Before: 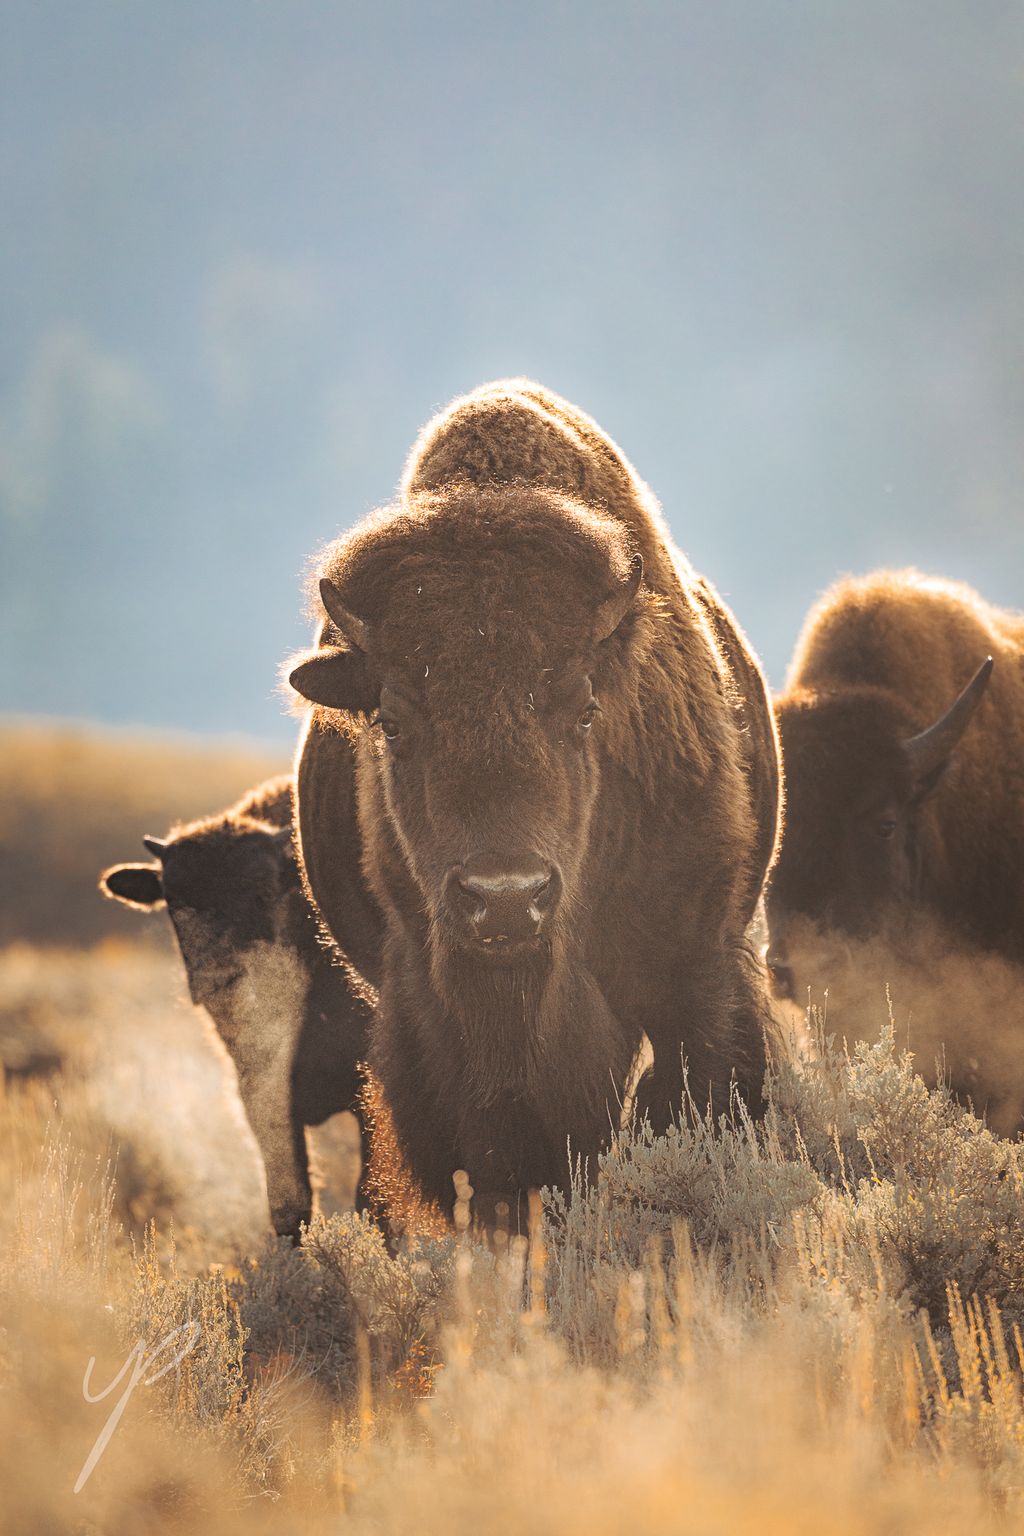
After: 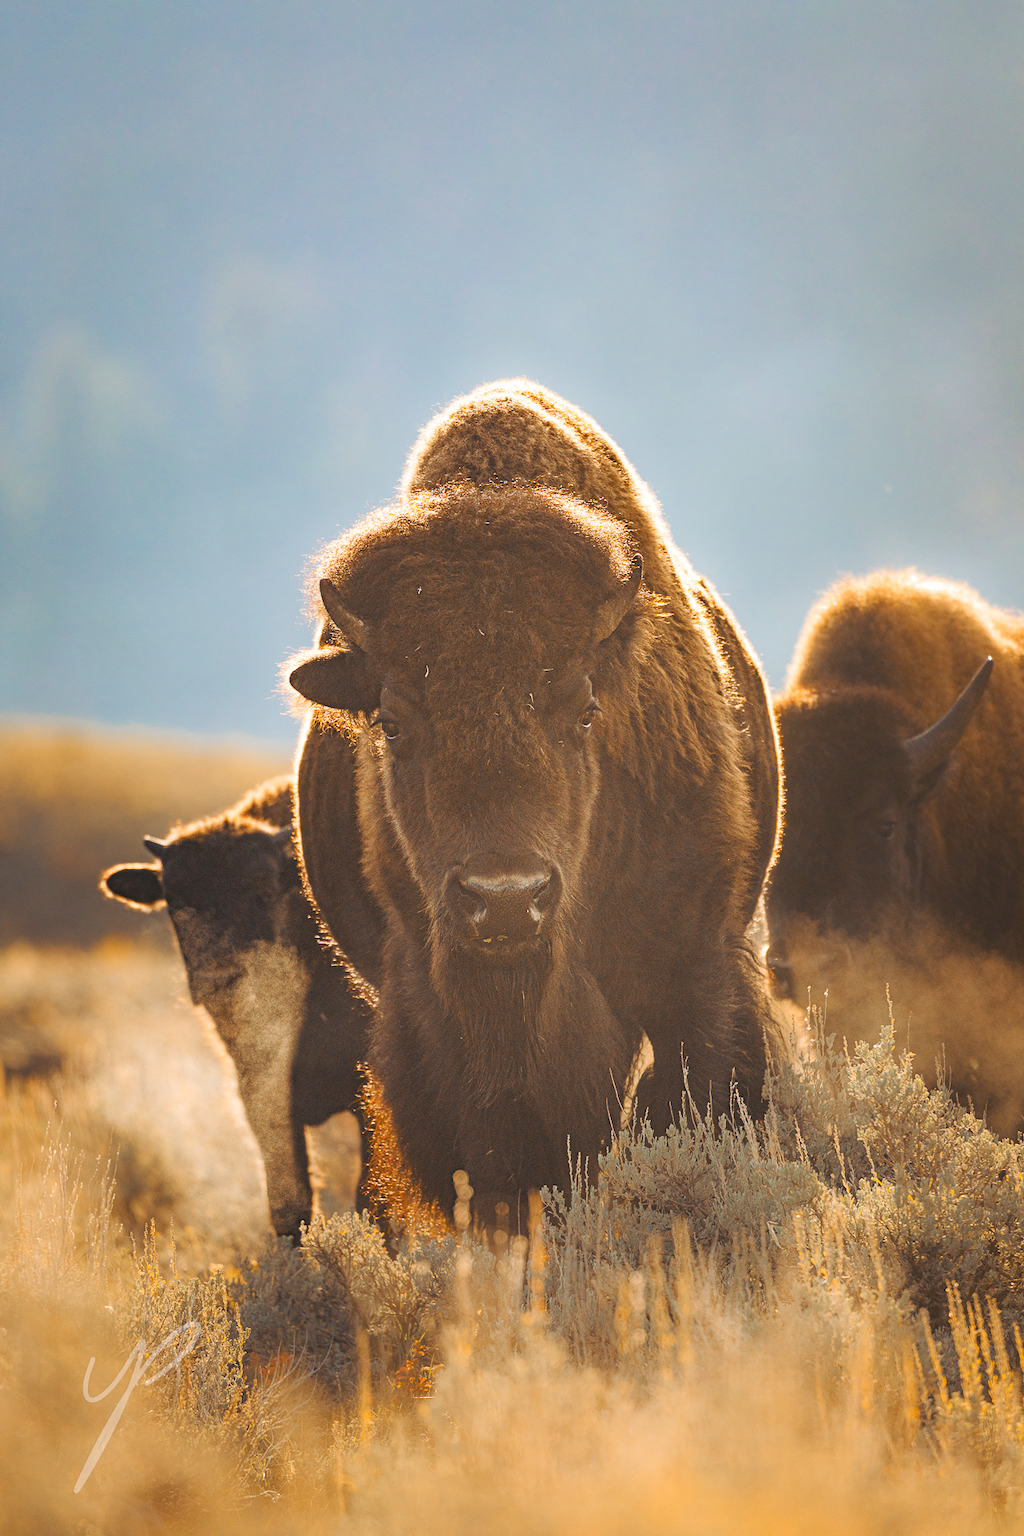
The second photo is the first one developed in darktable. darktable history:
color balance rgb: shadows lift › chroma 2.015%, shadows lift › hue 247.11°, perceptual saturation grading › global saturation 20%, perceptual saturation grading › highlights -24.985%, perceptual saturation grading › shadows 24.803%, global vibrance 33.426%
